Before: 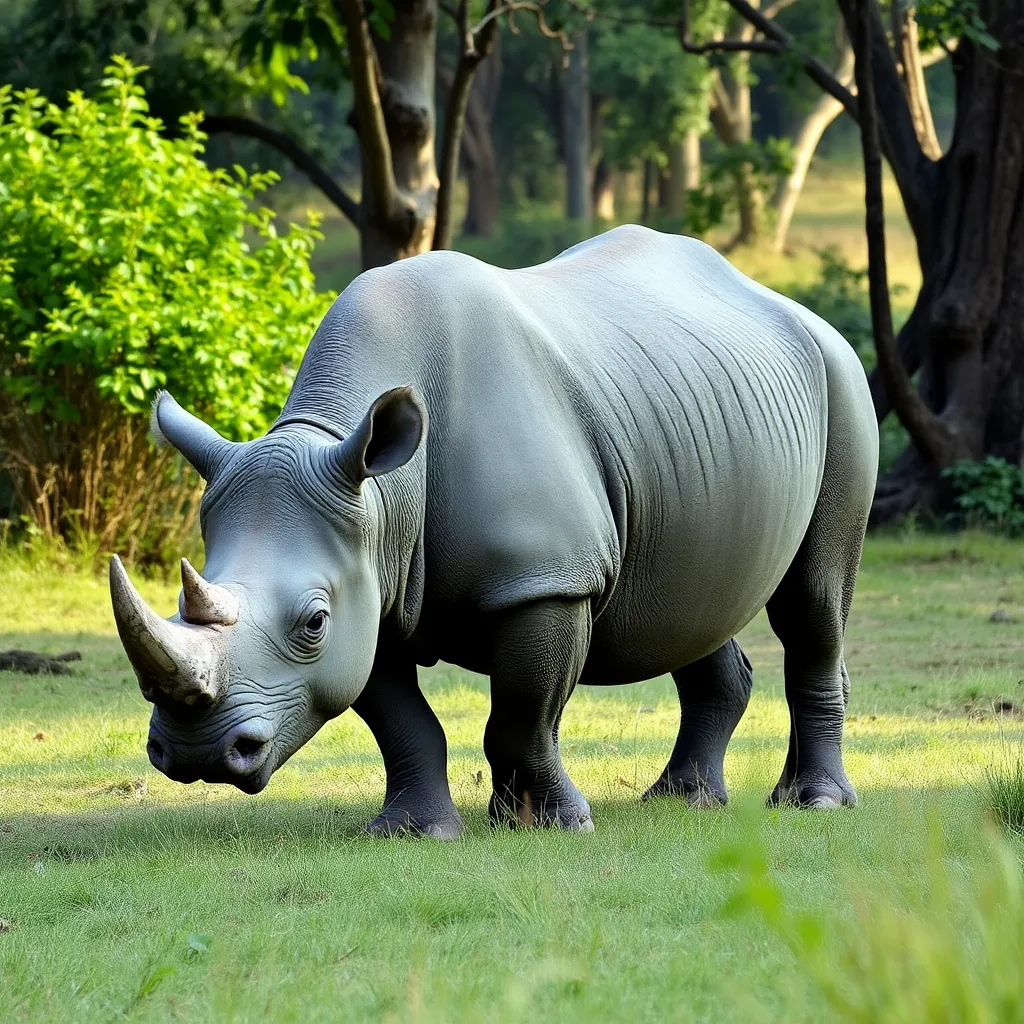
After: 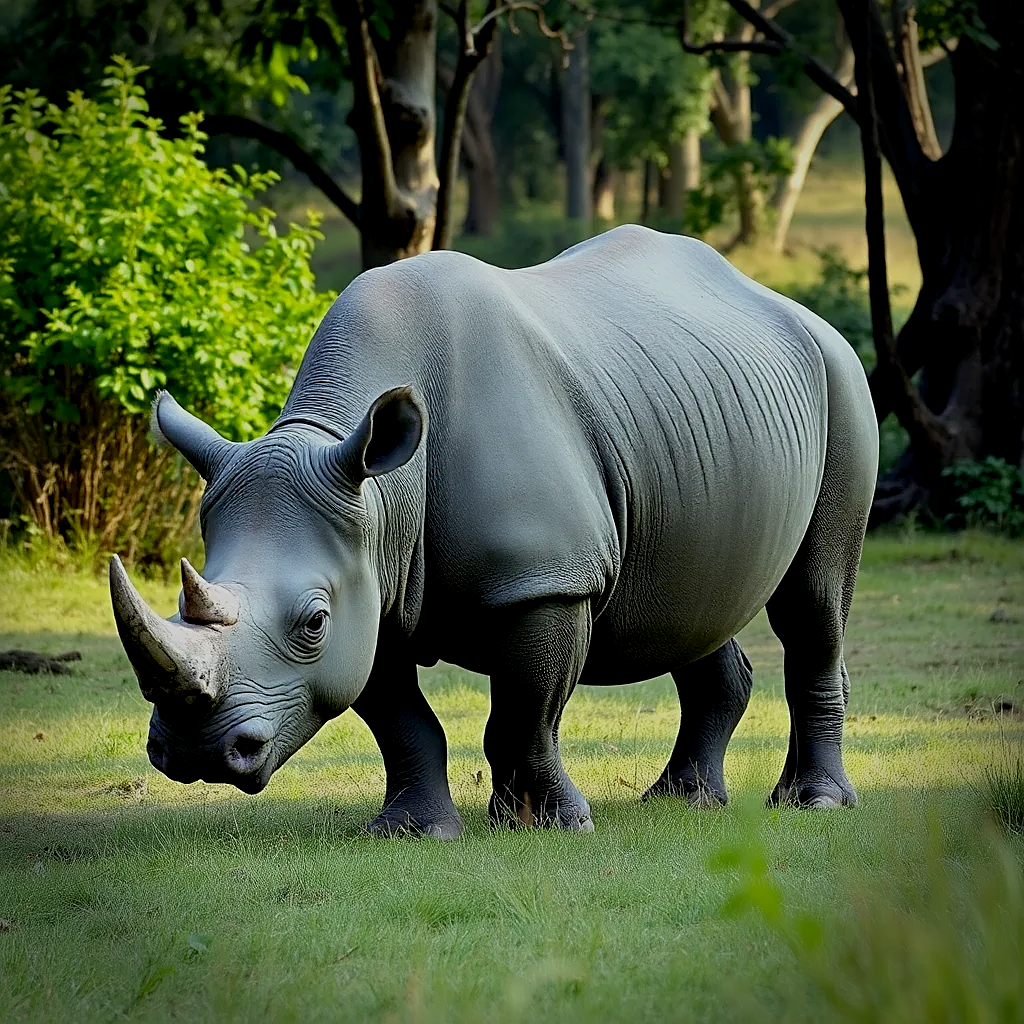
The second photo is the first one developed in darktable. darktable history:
sharpen: on, module defaults
exposure: black level correction 0.009, exposure -0.65 EV, compensate highlight preservation false
vignetting: fall-off start 88.04%, fall-off radius 25.67%, brightness -0.604, saturation -0.002, center (-0.031, -0.037), unbound false
